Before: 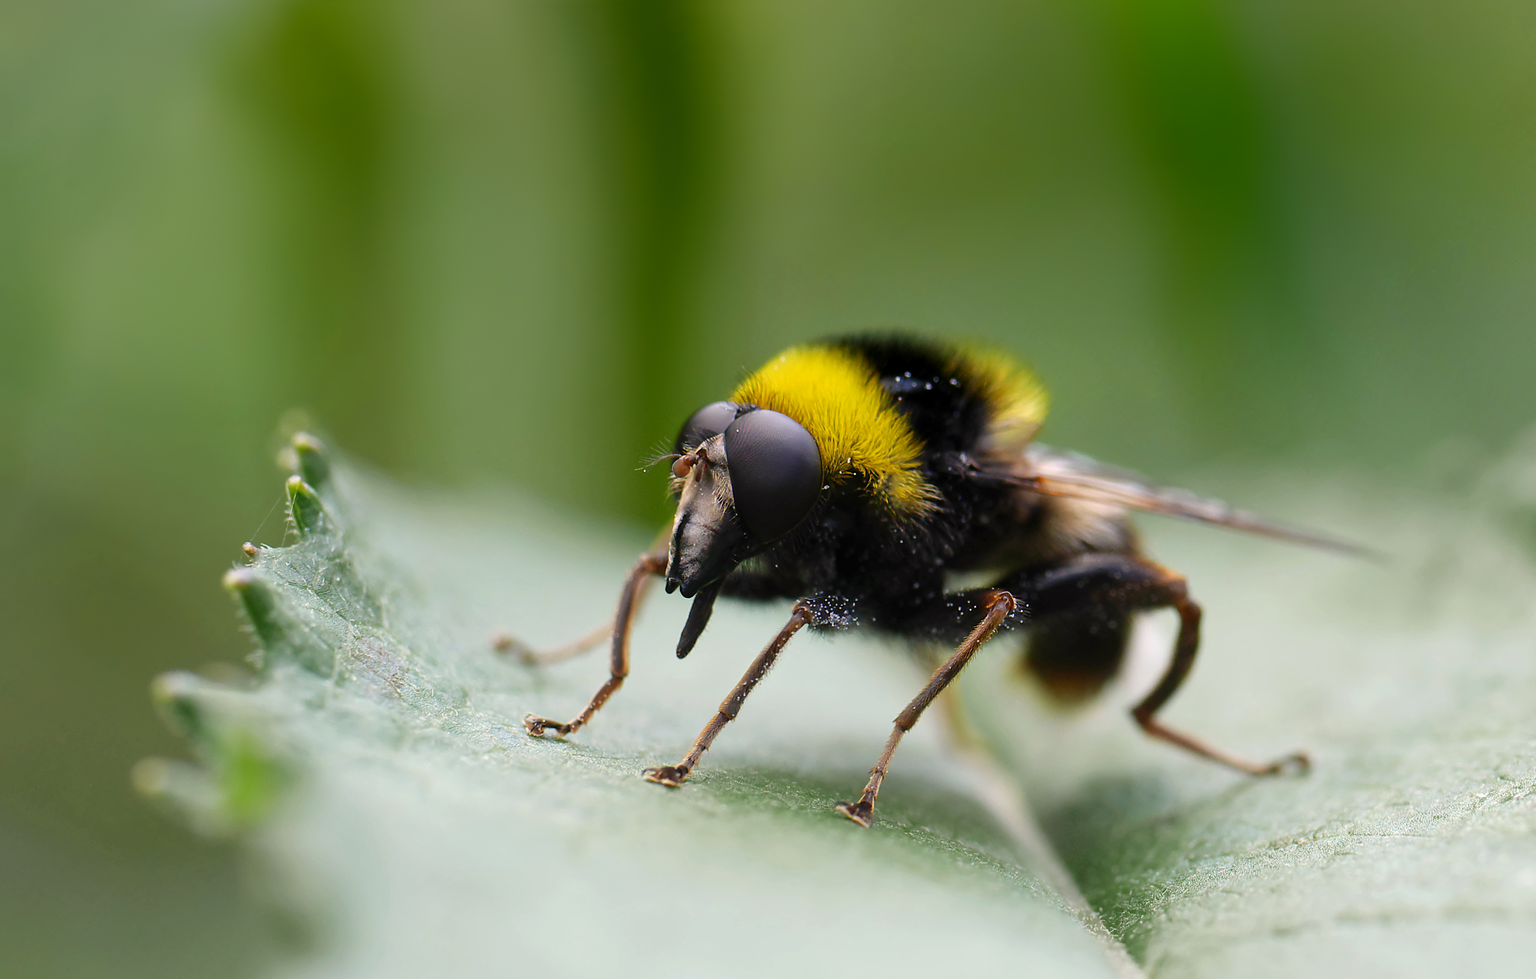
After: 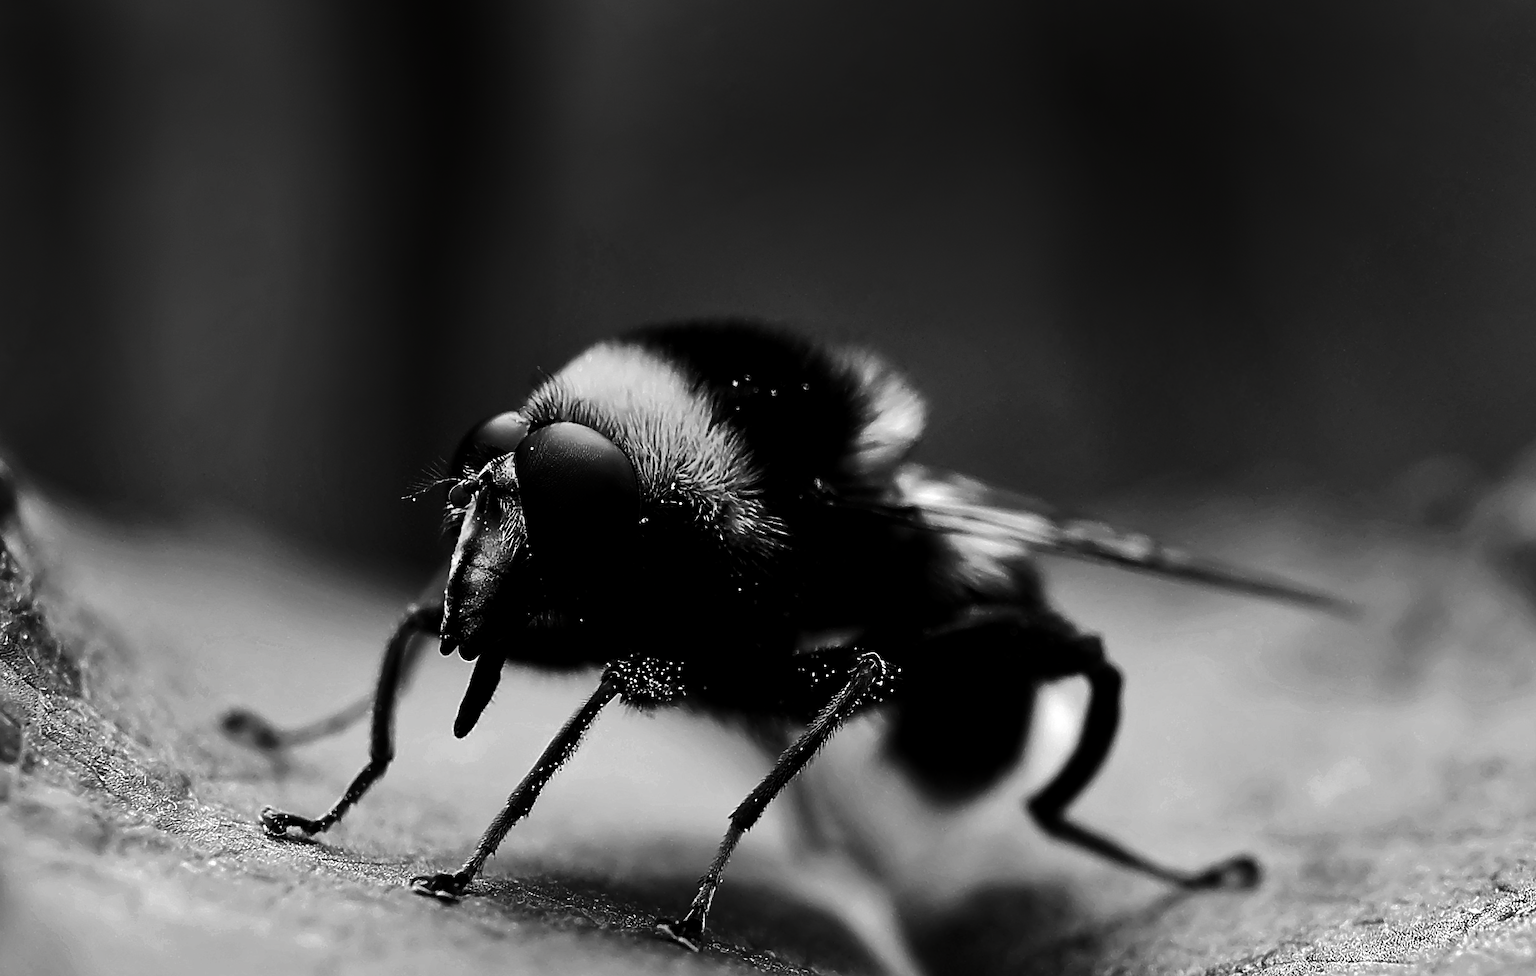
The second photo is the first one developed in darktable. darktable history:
contrast brightness saturation: contrast 0.02, brightness -1, saturation -1
white balance: red 1, blue 1
tone curve: curves: ch0 [(0.003, 0) (0.066, 0.031) (0.163, 0.112) (0.264, 0.238) (0.395, 0.421) (0.517, 0.56) (0.684, 0.734) (0.791, 0.814) (1, 1)]; ch1 [(0, 0) (0.164, 0.115) (0.337, 0.332) (0.39, 0.398) (0.464, 0.461) (0.501, 0.5) (0.507, 0.5) (0.534, 0.532) (0.577, 0.59) (0.652, 0.681) (0.733, 0.749) (0.811, 0.796) (1, 1)]; ch2 [(0, 0) (0.337, 0.382) (0.464, 0.476) (0.501, 0.502) (0.527, 0.54) (0.551, 0.565) (0.6, 0.59) (0.687, 0.675) (1, 1)], color space Lab, independent channels, preserve colors none
shadows and highlights: low approximation 0.01, soften with gaussian
rgb levels: levels [[0.01, 0.419, 0.839], [0, 0.5, 1], [0, 0.5, 1]]
sharpen: on, module defaults
local contrast: mode bilateral grid, contrast 15, coarseness 36, detail 105%, midtone range 0.2
crop and rotate: left 20.74%, top 7.912%, right 0.375%, bottom 13.378%
